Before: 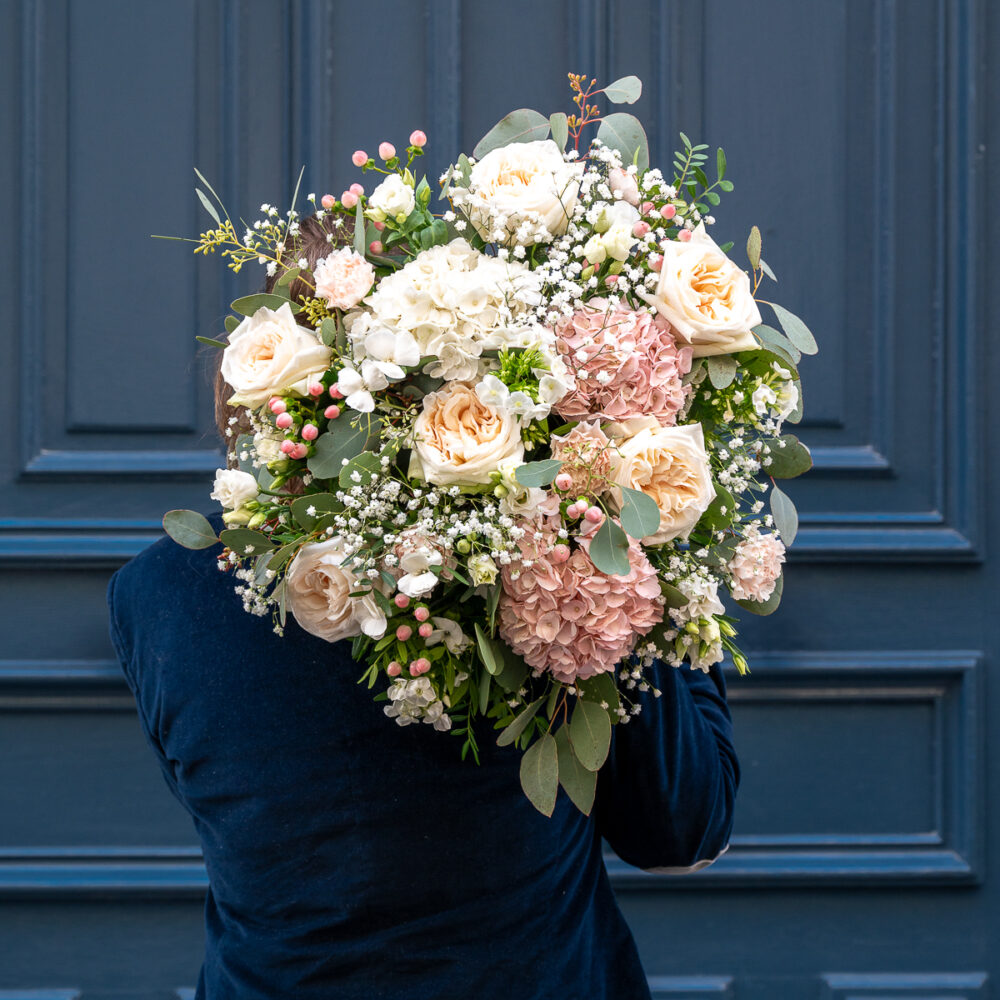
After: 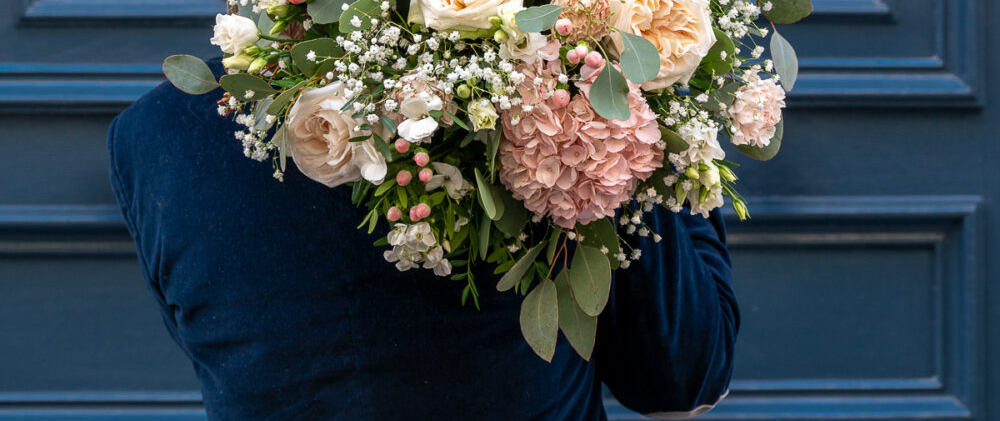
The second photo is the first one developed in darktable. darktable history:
crop: top 45.52%, bottom 12.286%
